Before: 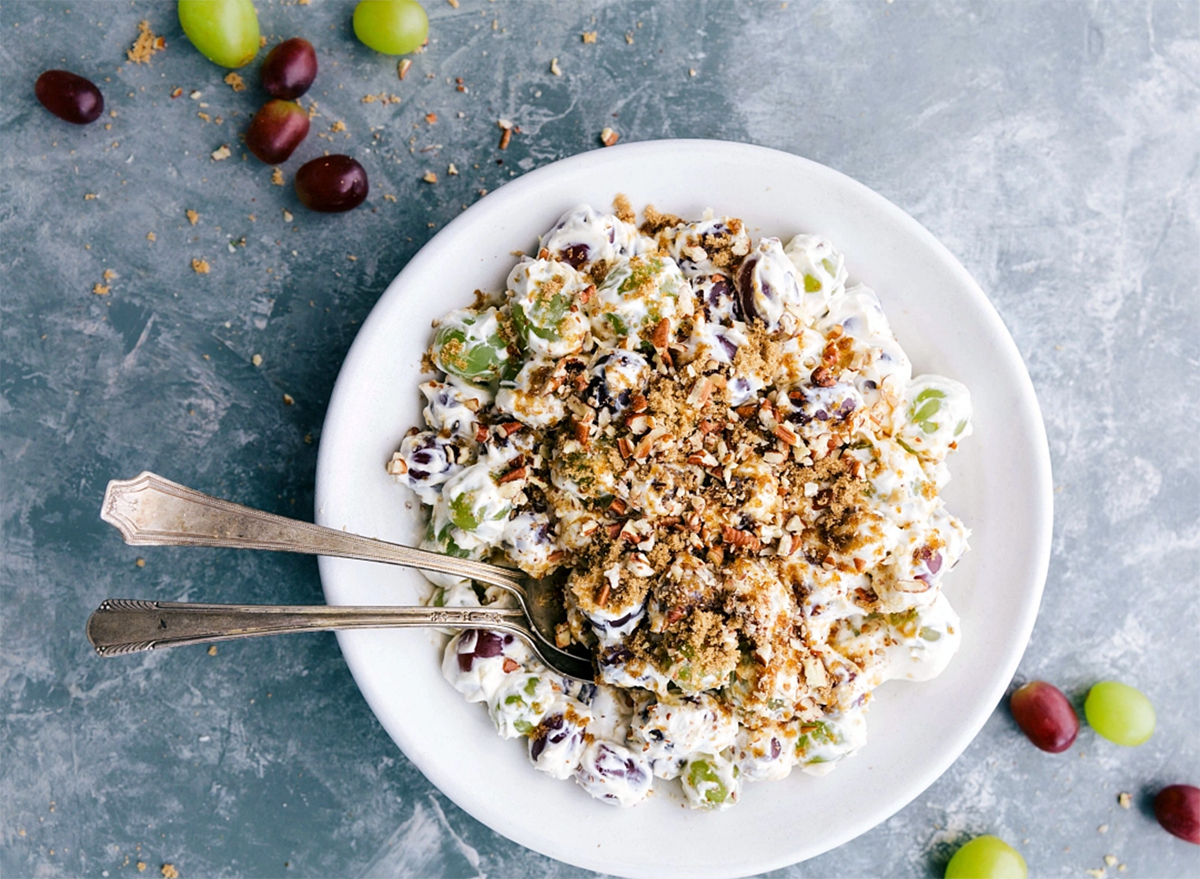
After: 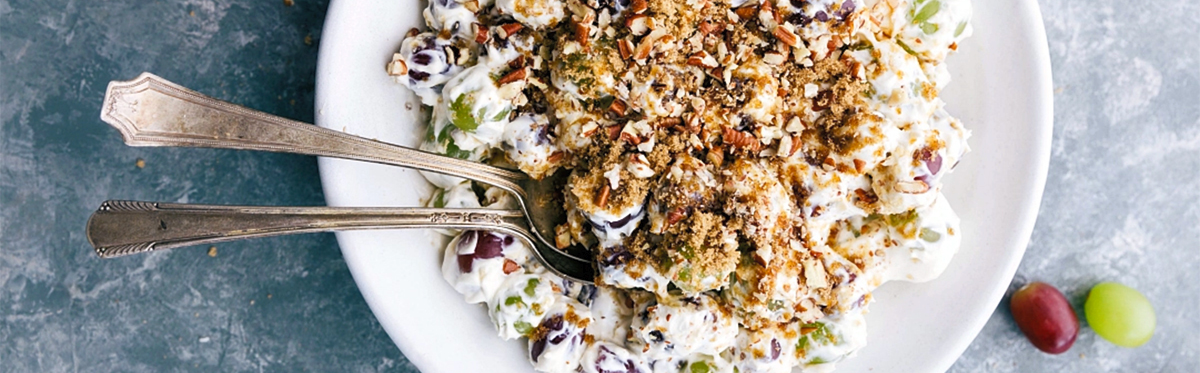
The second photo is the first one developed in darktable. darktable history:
crop: top 45.445%, bottom 12.115%
tone curve: curves: ch0 [(0, 0) (0.003, 0.013) (0.011, 0.02) (0.025, 0.037) (0.044, 0.068) (0.069, 0.108) (0.1, 0.138) (0.136, 0.168) (0.177, 0.203) (0.224, 0.241) (0.277, 0.281) (0.335, 0.328) (0.399, 0.382) (0.468, 0.448) (0.543, 0.519) (0.623, 0.603) (0.709, 0.705) (0.801, 0.808) (0.898, 0.903) (1, 1)], color space Lab, independent channels, preserve colors none
